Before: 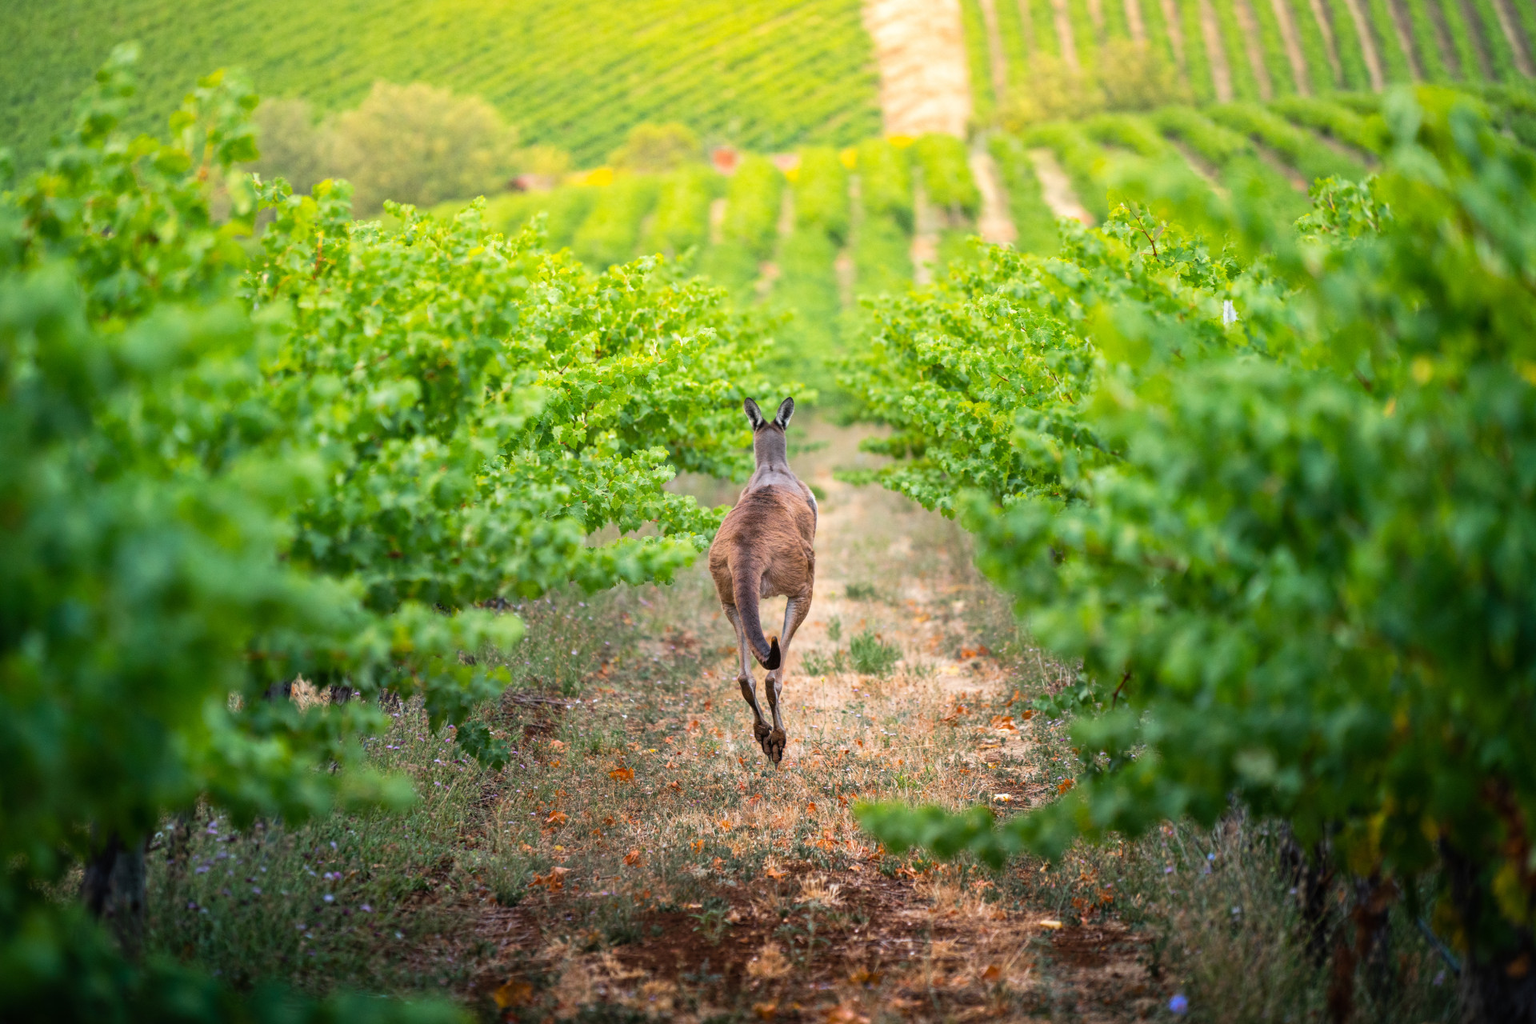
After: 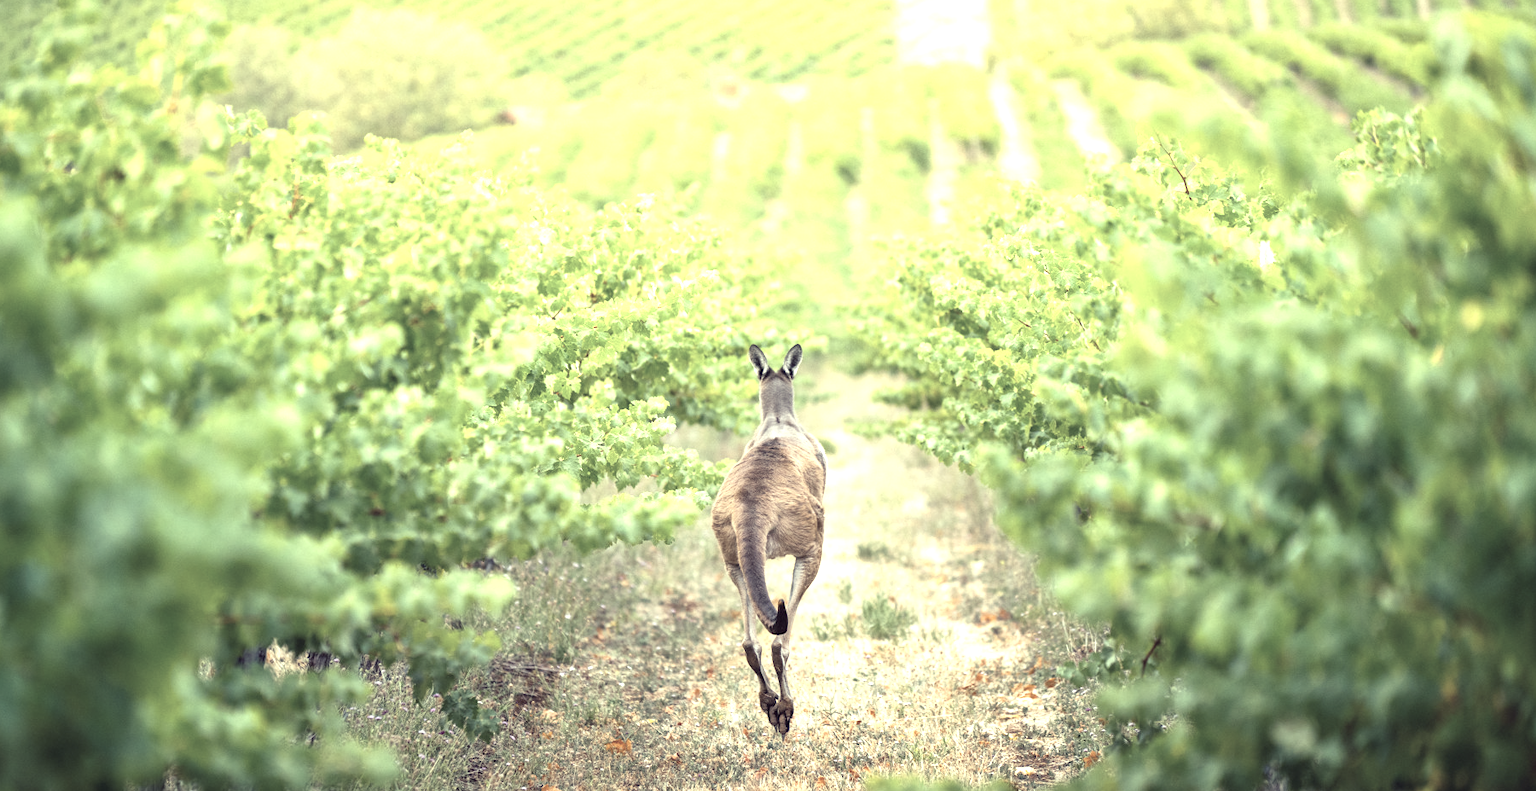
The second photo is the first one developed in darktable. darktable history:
color correction: highlights a* -20.17, highlights b* 20.27, shadows a* 20.03, shadows b* -20.46, saturation 0.43
crop: left 2.737%, top 7.287%, right 3.421%, bottom 20.179%
exposure: black level correction 0, exposure 1.1 EV, compensate highlight preservation false
color balance rgb: shadows lift › chroma 5.41%, shadows lift › hue 240°, highlights gain › chroma 3.74%, highlights gain › hue 60°, saturation formula JzAzBz (2021)
